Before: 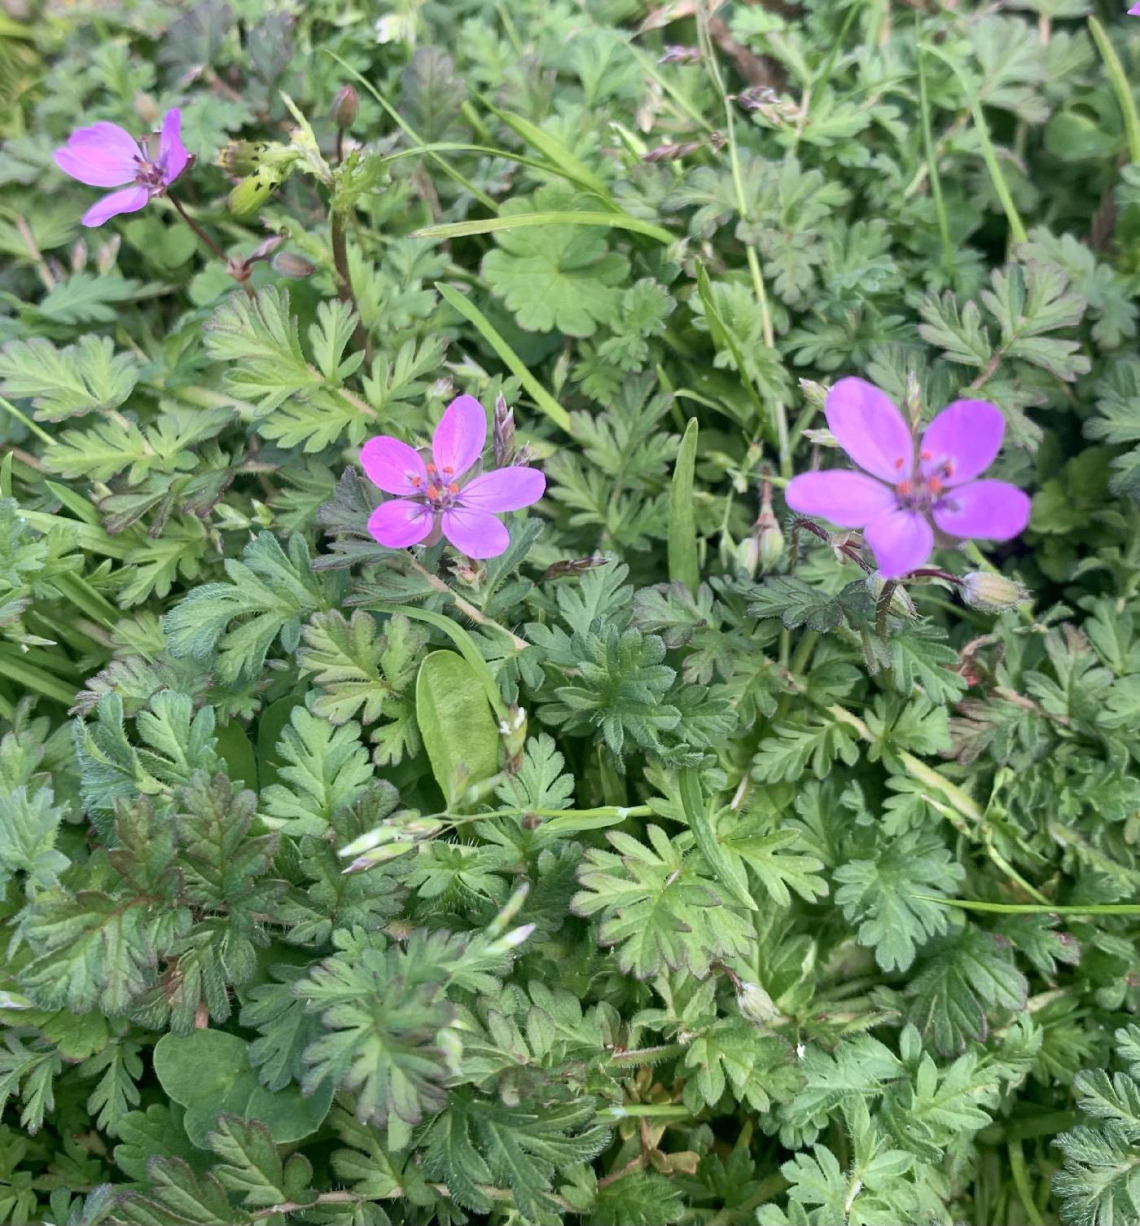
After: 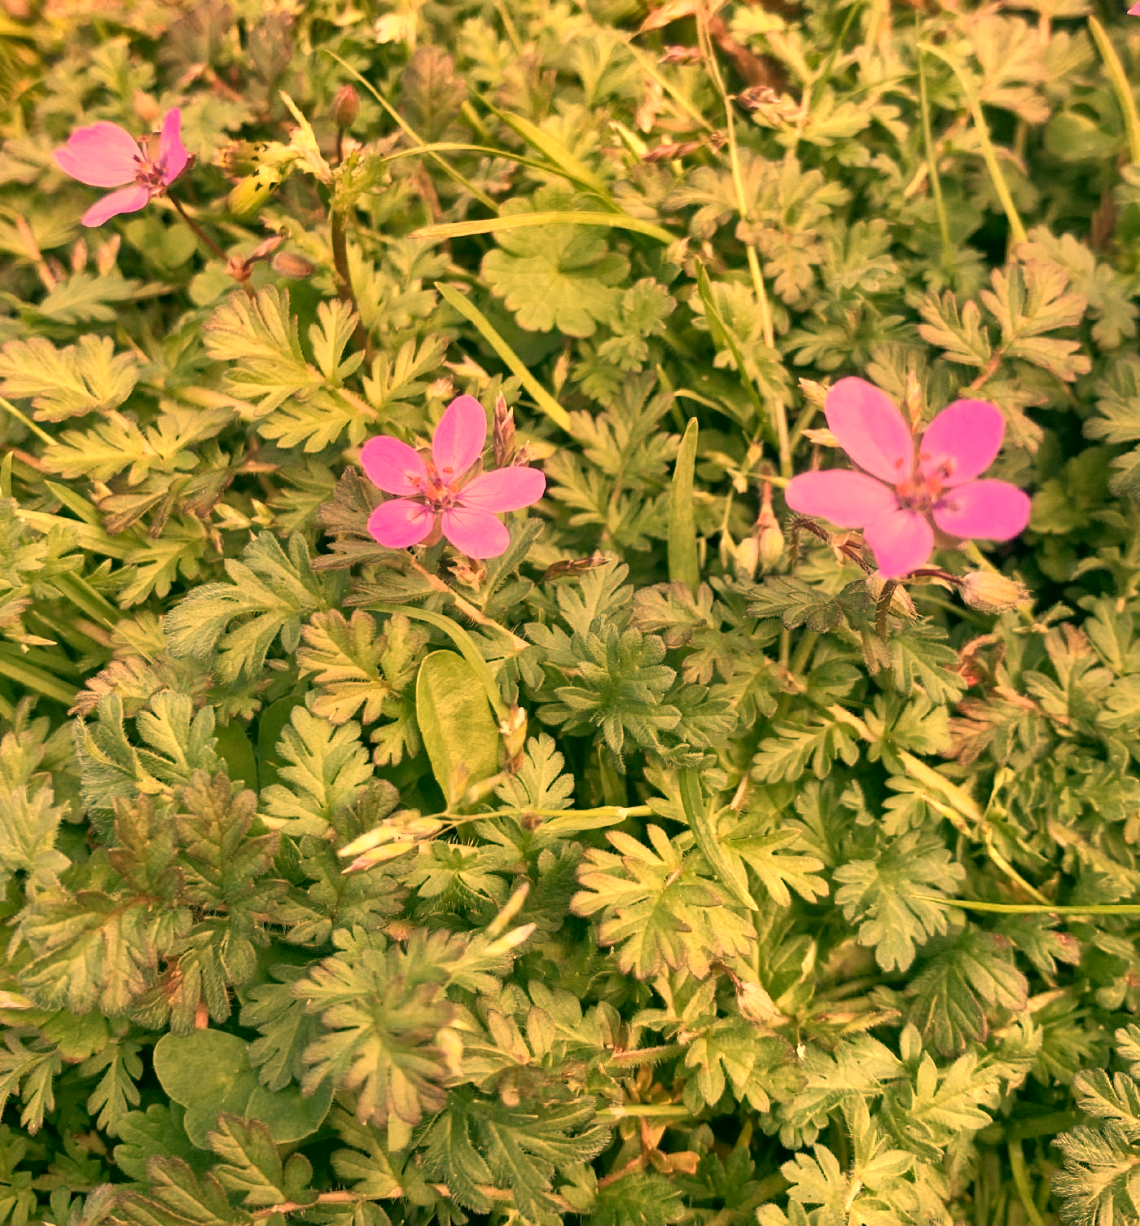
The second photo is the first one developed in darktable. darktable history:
shadows and highlights: radius 100.41, shadows 50.55, highlights -64.36, highlights color adjustment 49.82%, soften with gaussian
tone equalizer: on, module defaults
white balance: red 1.467, blue 0.684
color correction: highlights a* 4.02, highlights b* 4.98, shadows a* -7.55, shadows b* 4.98
